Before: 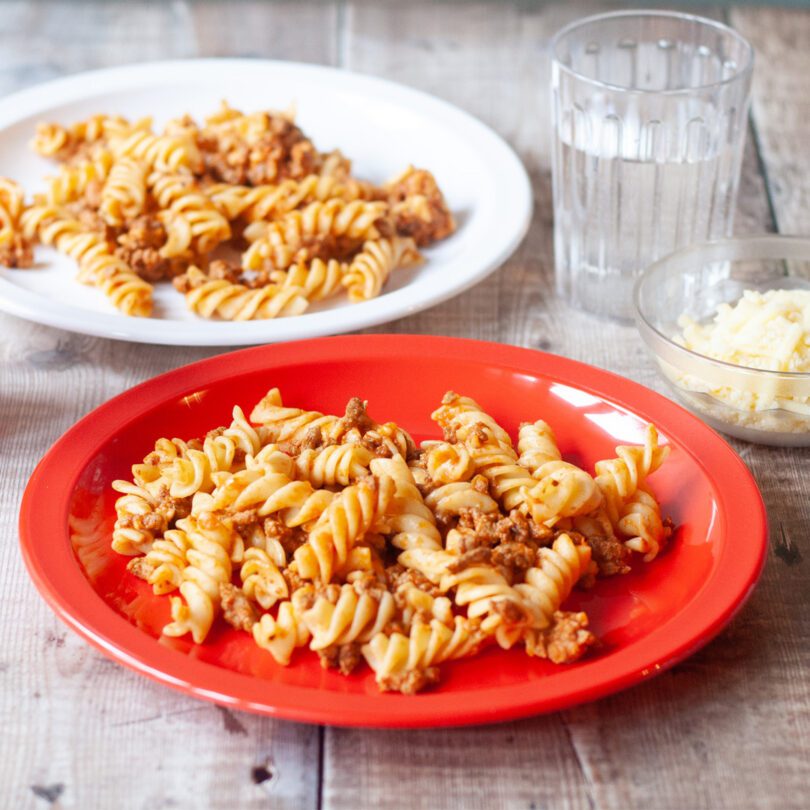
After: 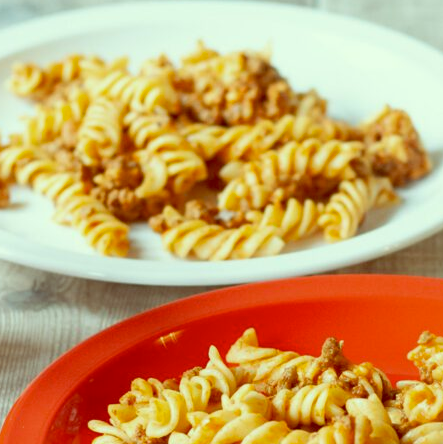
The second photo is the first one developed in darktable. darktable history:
crop and rotate: left 3.047%, top 7.509%, right 42.236%, bottom 37.598%
color balance: lift [1, 1.015, 0.987, 0.985], gamma [1, 0.959, 1.042, 0.958], gain [0.927, 0.938, 1.072, 0.928], contrast 1.5%
